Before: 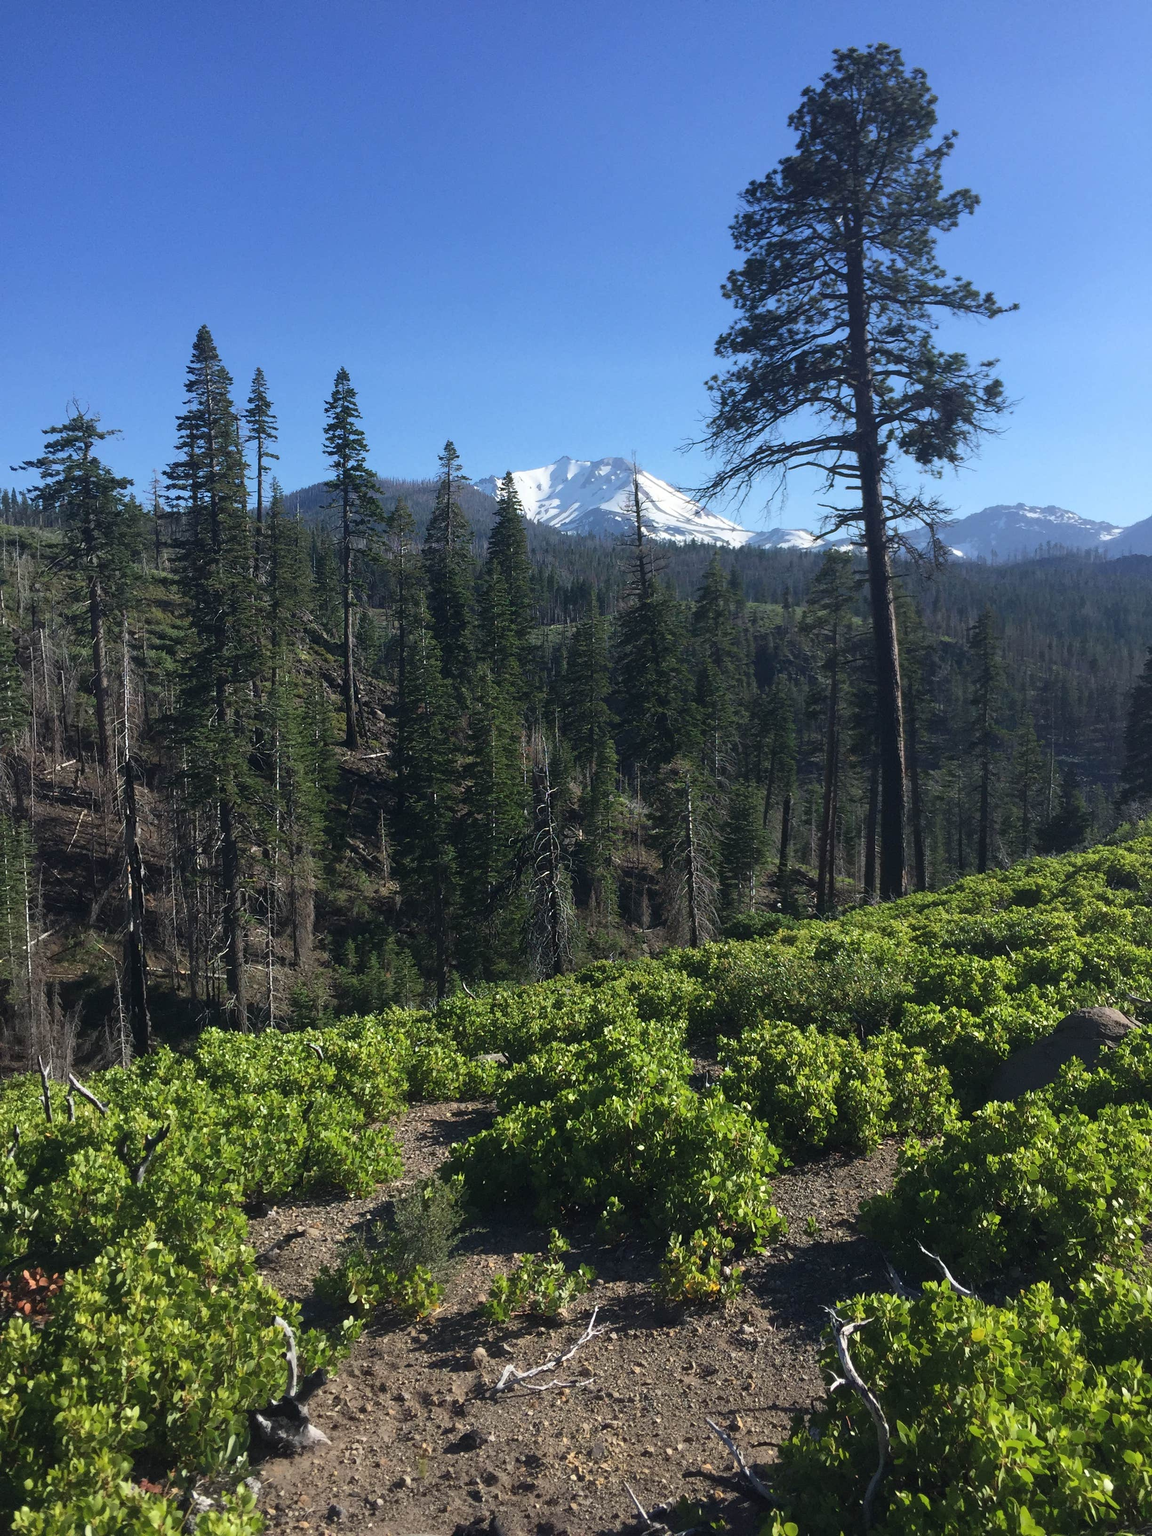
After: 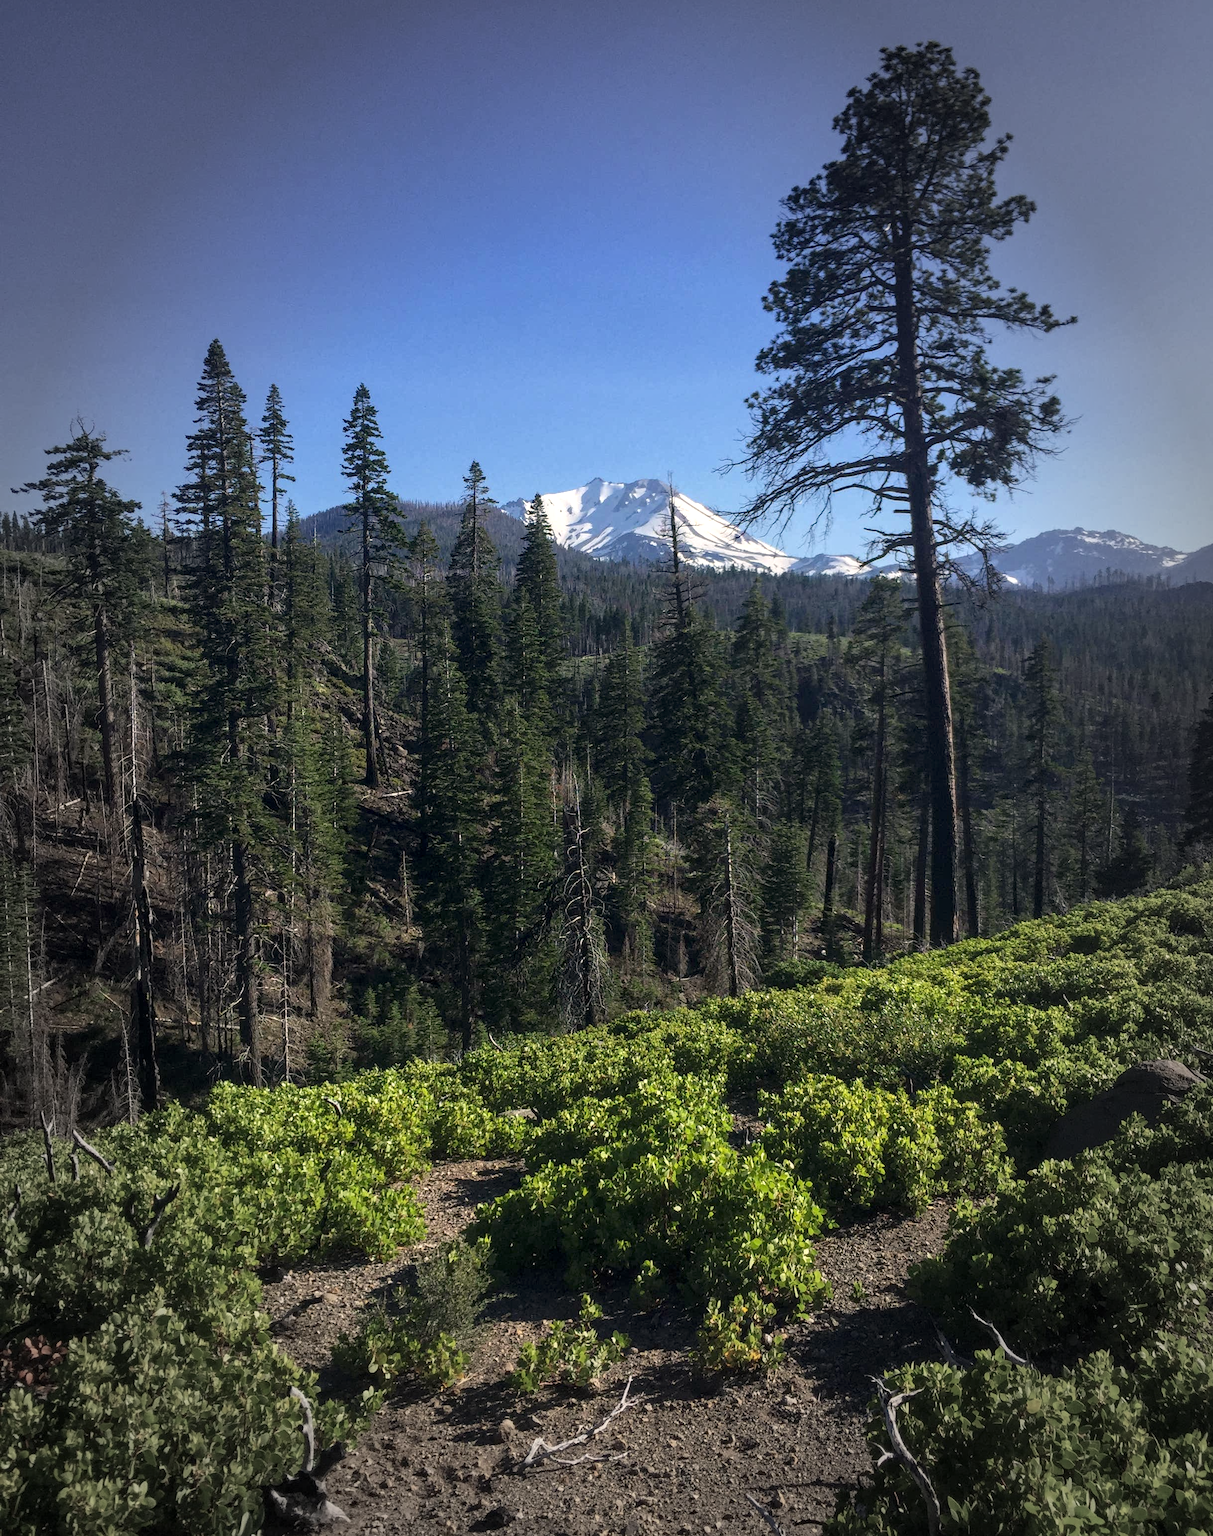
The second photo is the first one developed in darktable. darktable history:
haze removal: compatibility mode true, adaptive false
local contrast: detail 130%
crop: top 0.301%, right 0.259%, bottom 5.033%
color correction: highlights a* 3.64, highlights b* 5.07
vignetting: fall-off start 66.51%, fall-off radius 39.63%, automatic ratio true, width/height ratio 0.669
